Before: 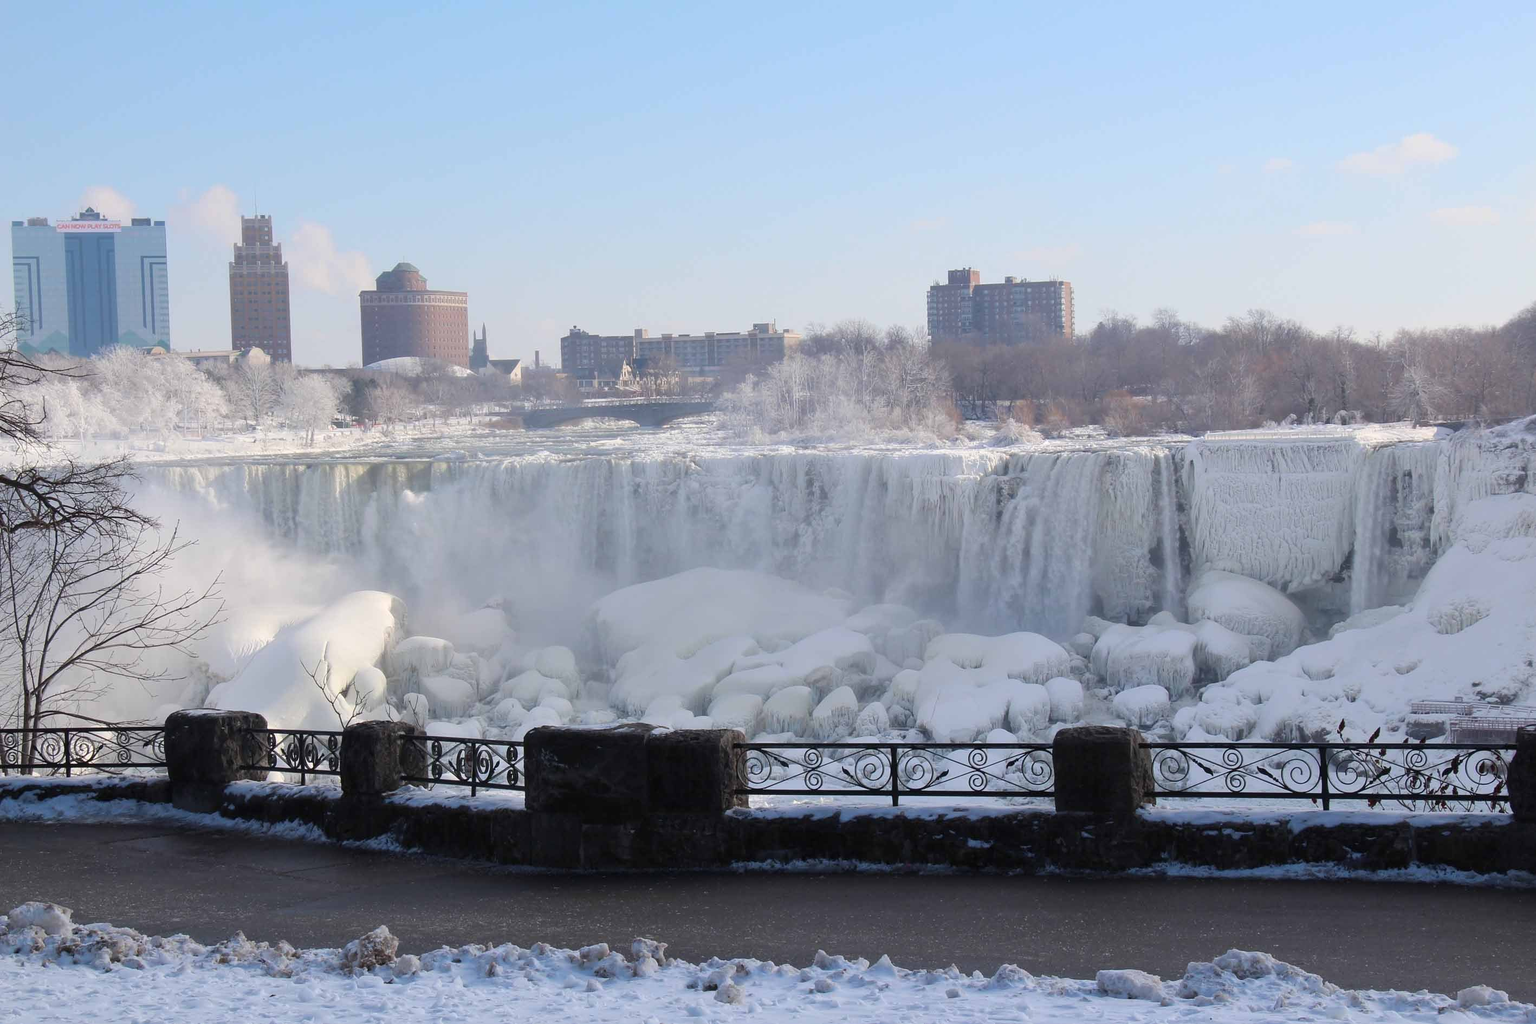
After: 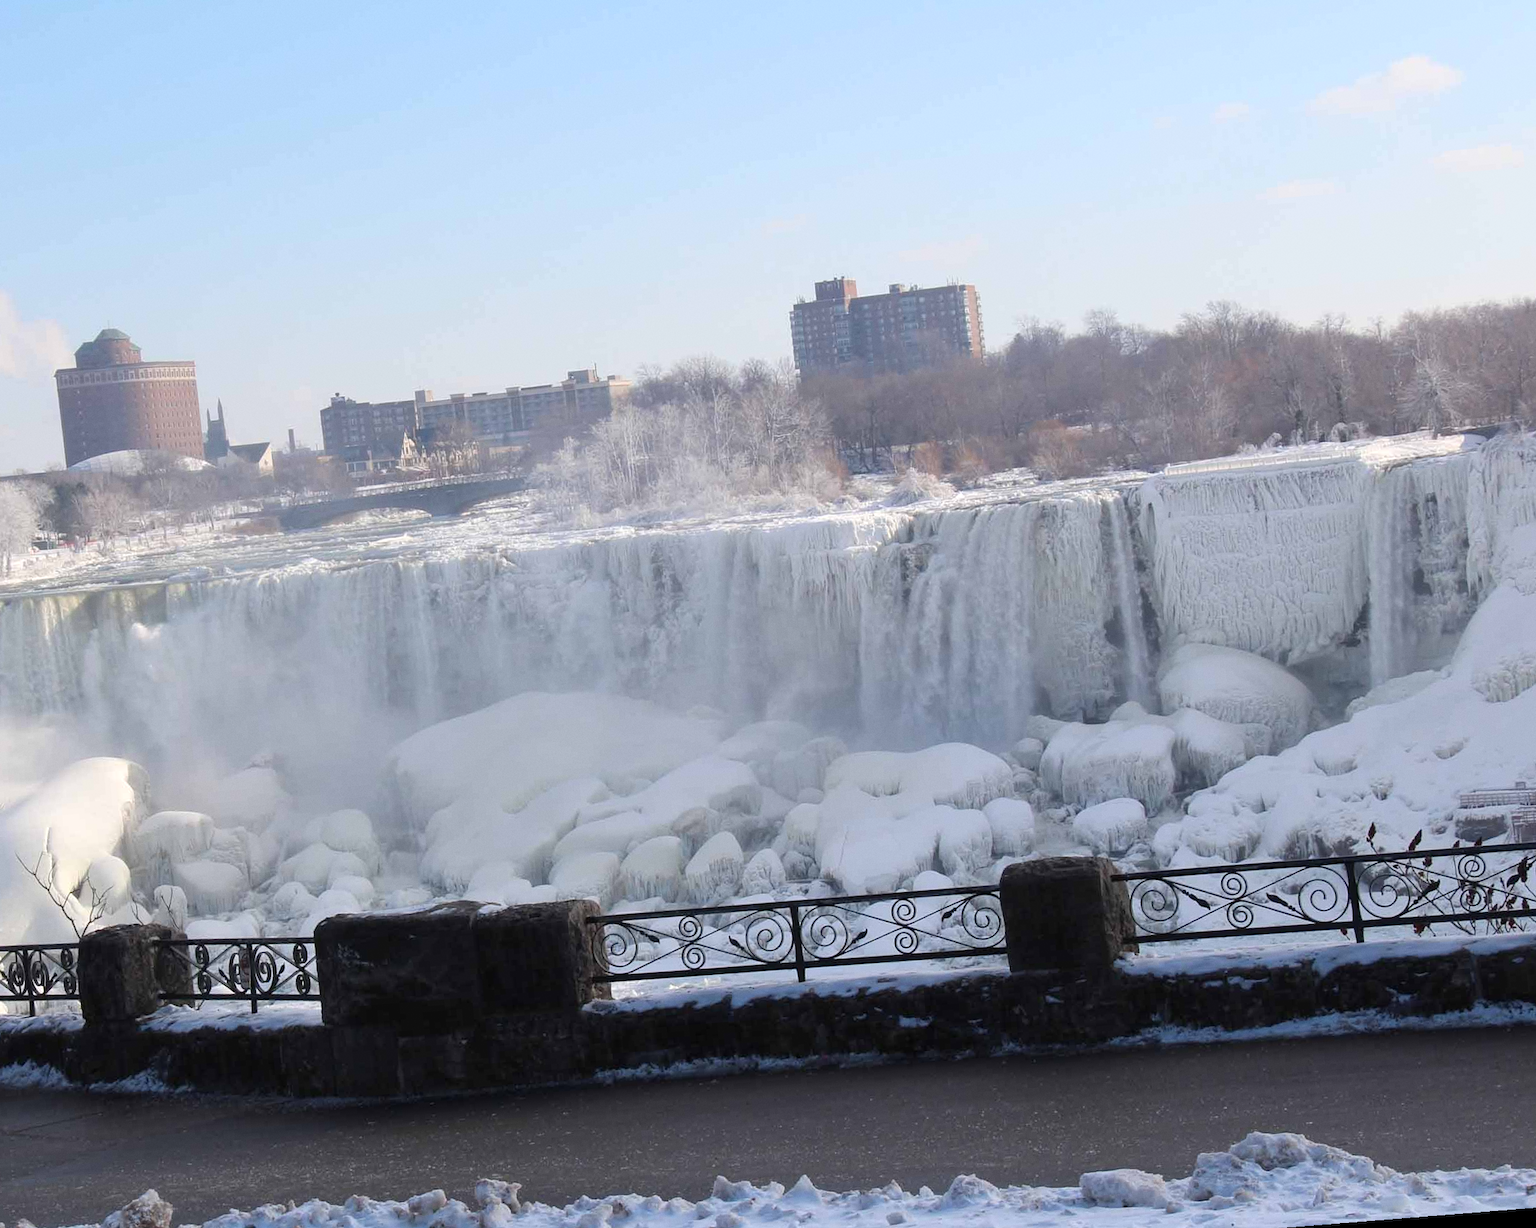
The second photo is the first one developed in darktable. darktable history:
color balance rgb: perceptual saturation grading › global saturation -3%
crop: left 17.582%, bottom 0.031%
rotate and perspective: rotation -4.57°, crop left 0.054, crop right 0.944, crop top 0.087, crop bottom 0.914
exposure: exposure 0.15 EV, compensate highlight preservation false
grain: coarseness 0.09 ISO, strength 10%
